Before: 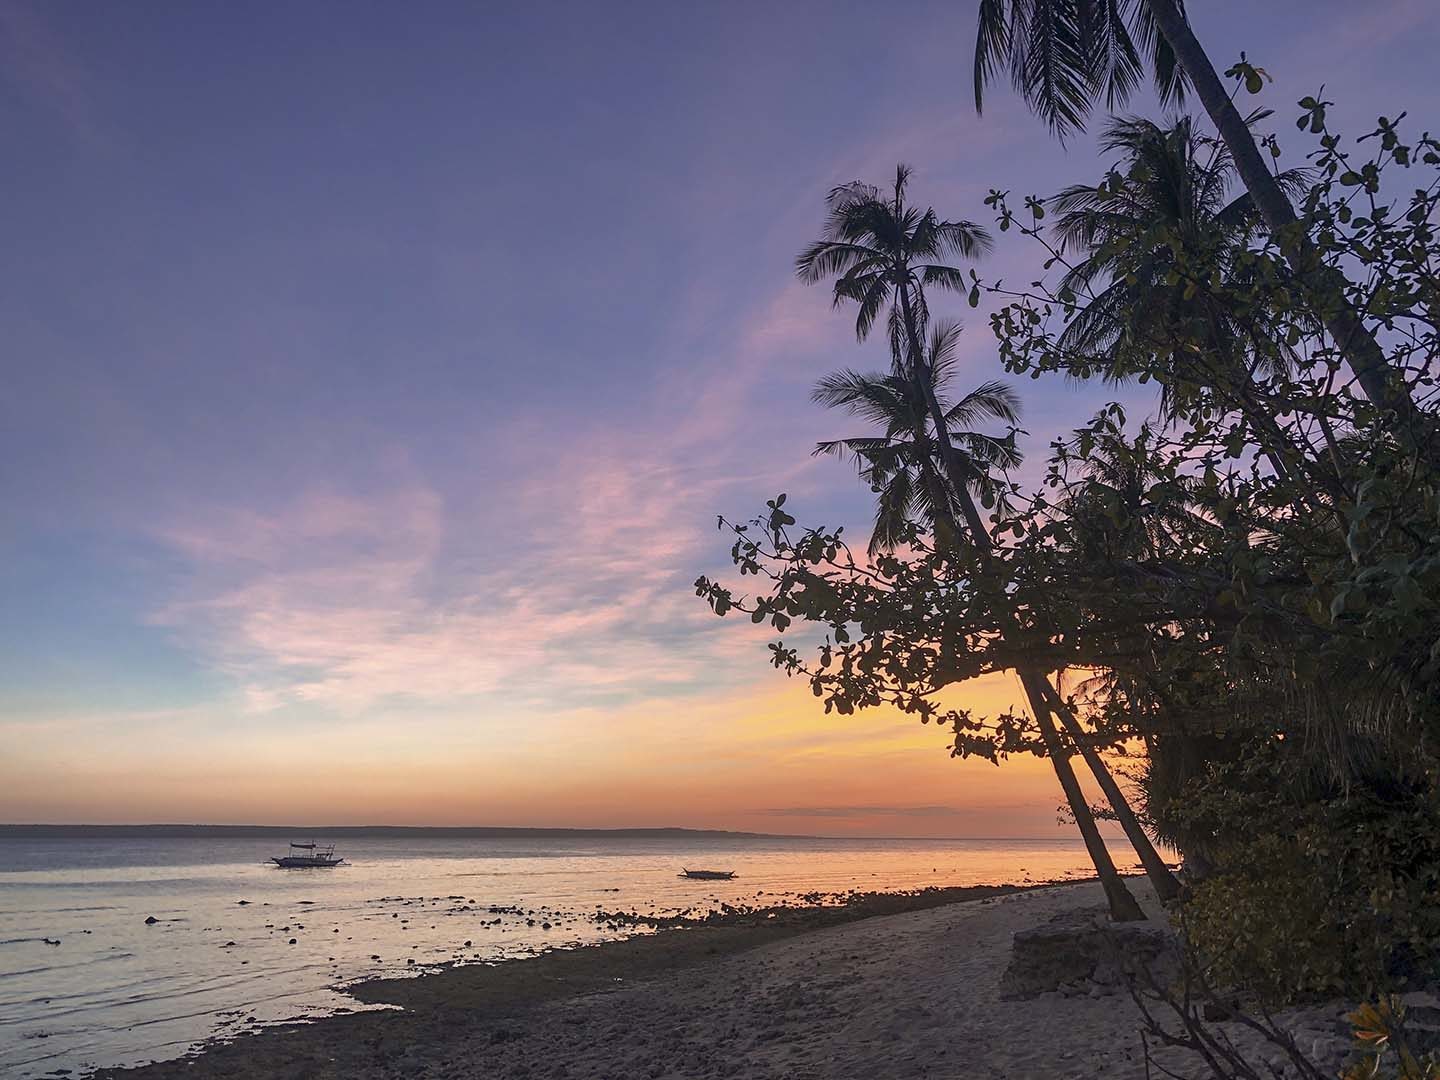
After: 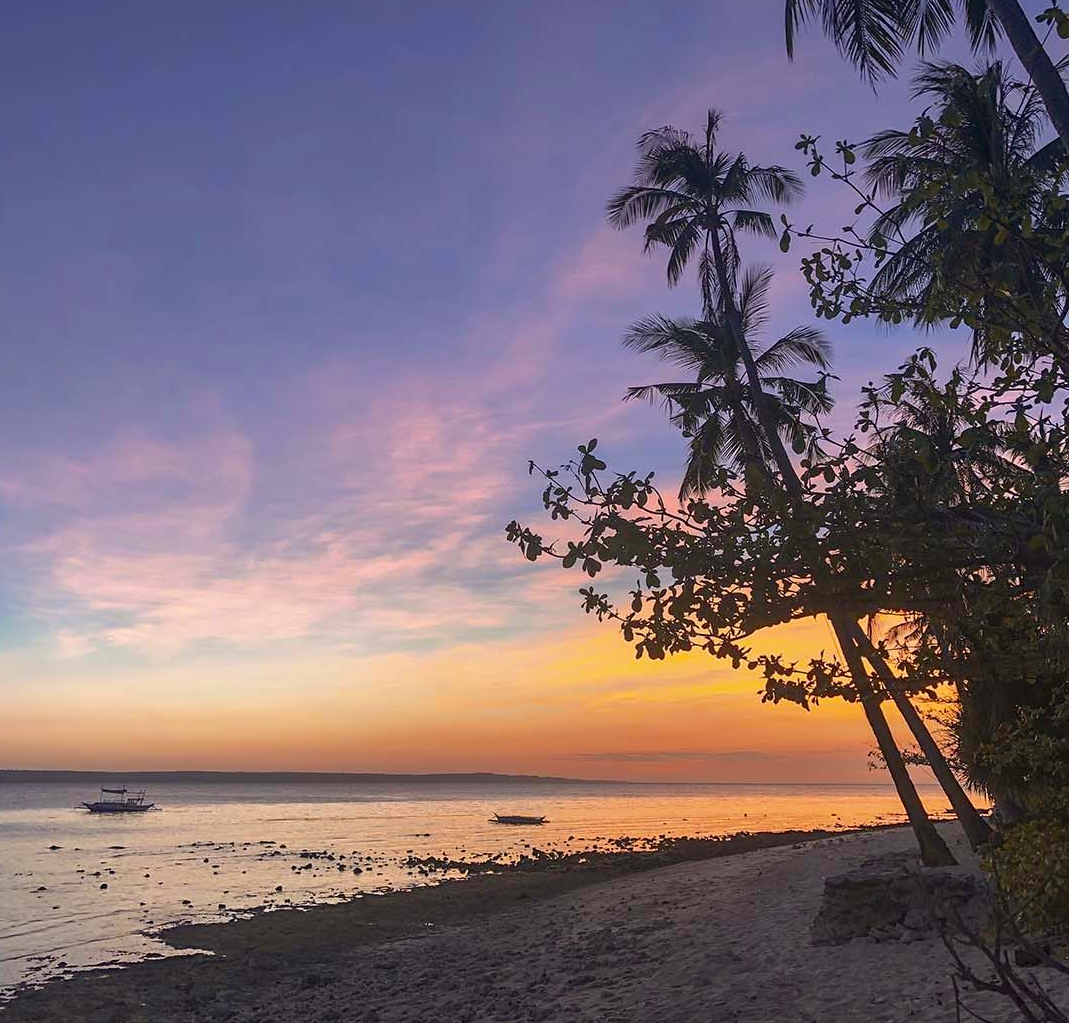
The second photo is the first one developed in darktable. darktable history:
color balance rgb: perceptual saturation grading › global saturation 20%, global vibrance 20%
crop and rotate: left 13.15%, top 5.251%, right 12.609%
